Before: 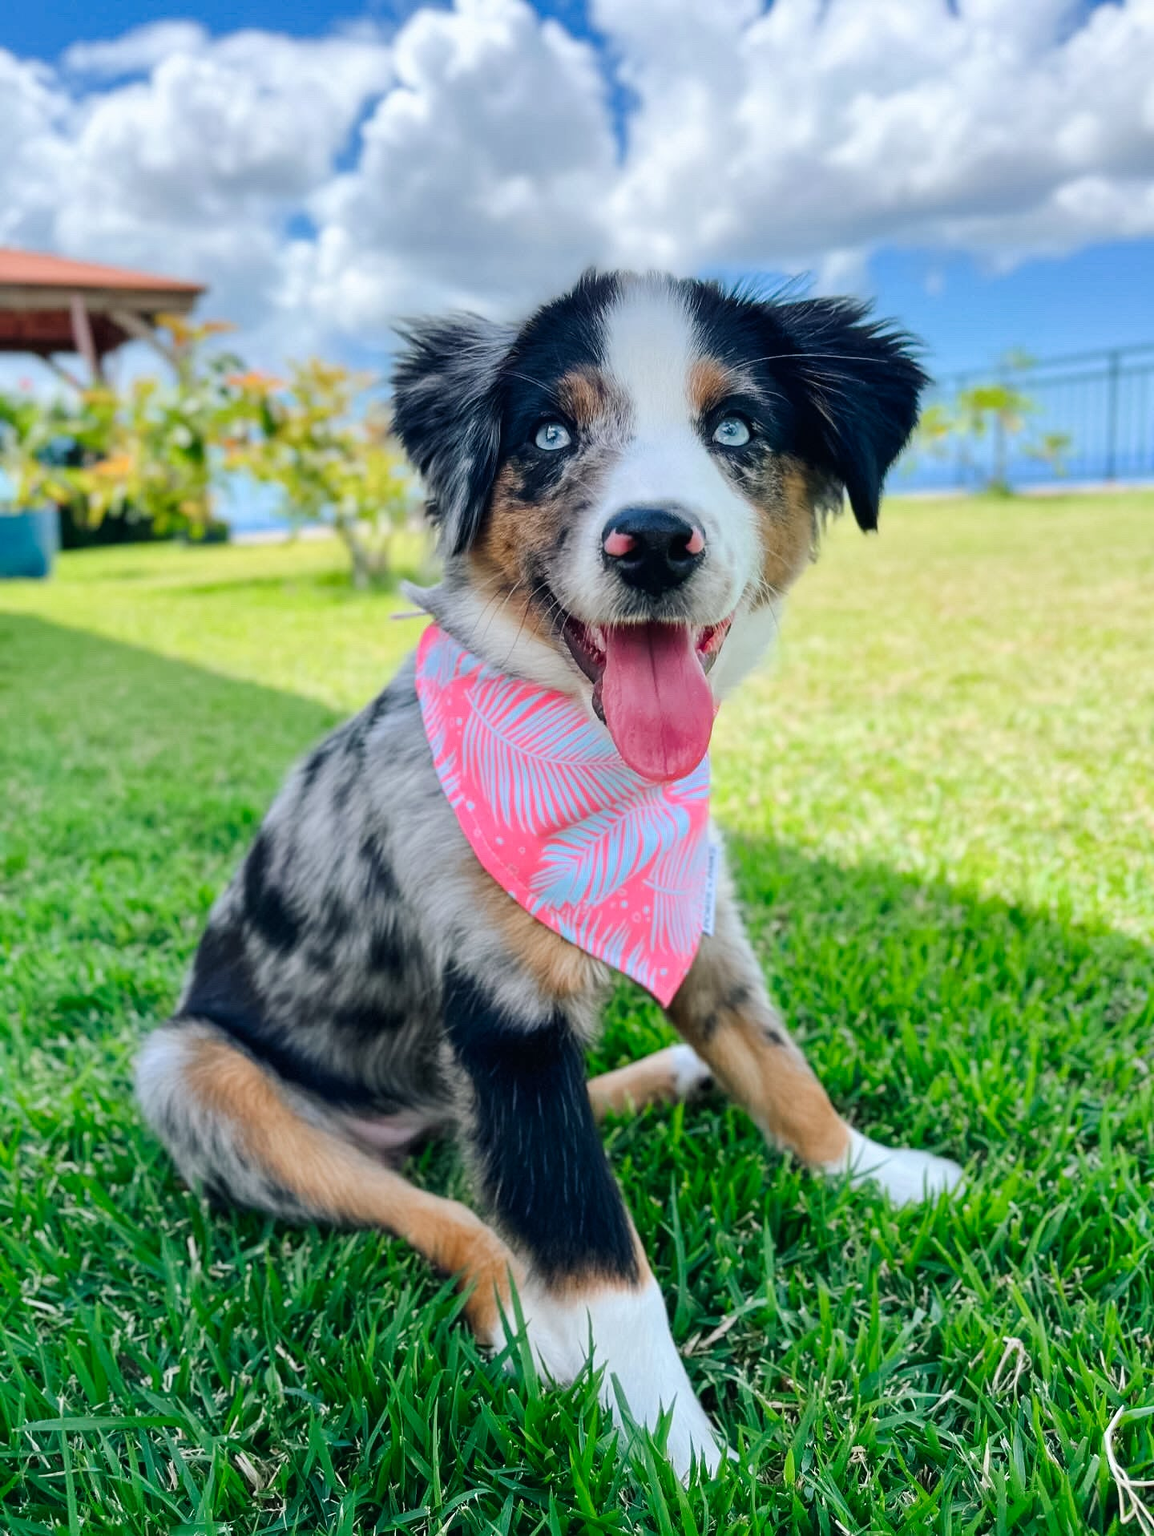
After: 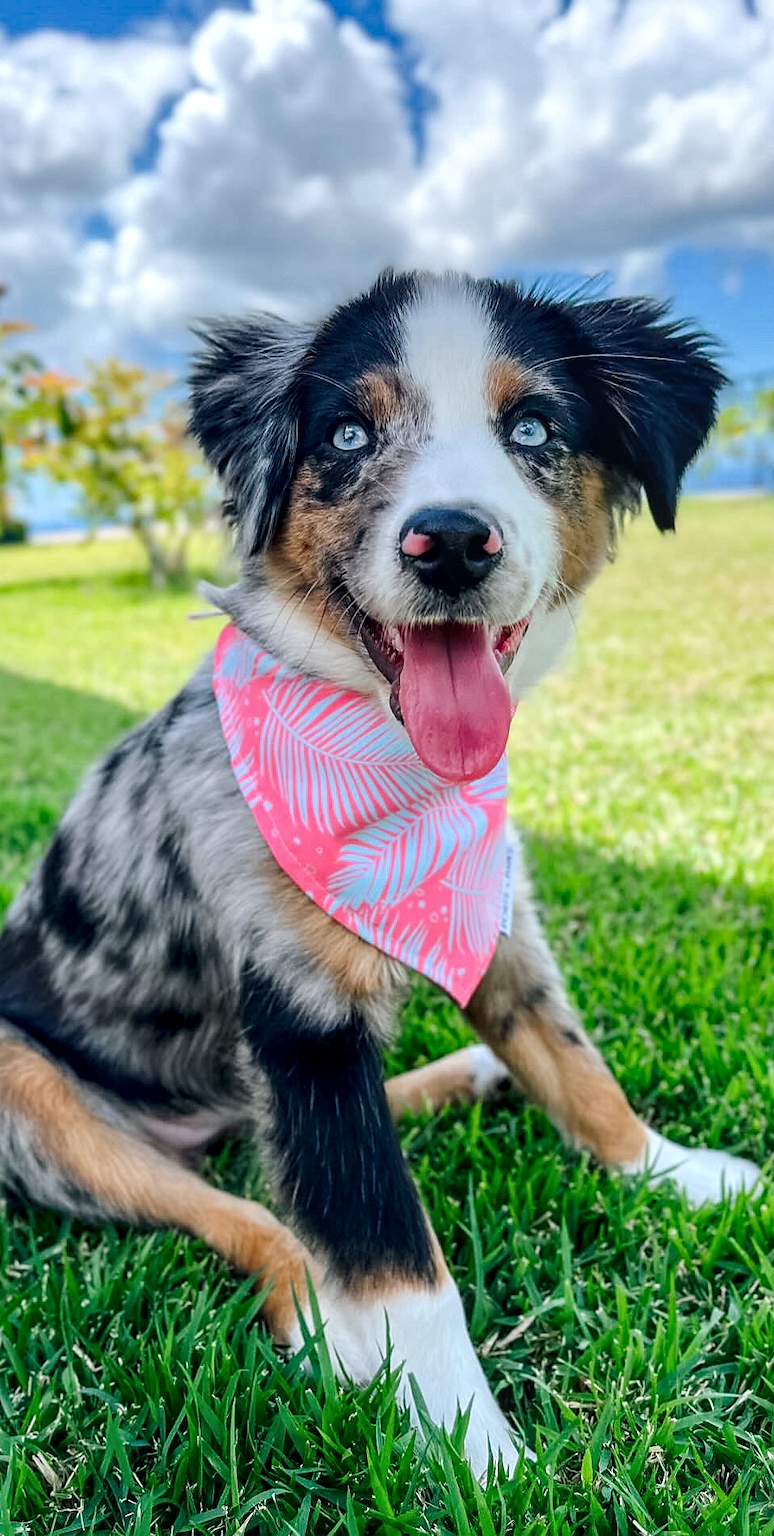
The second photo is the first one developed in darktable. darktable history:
local contrast: detail 130%
sharpen: radius 1.866, amount 0.398, threshold 1.724
crop and rotate: left 17.582%, right 15.294%
